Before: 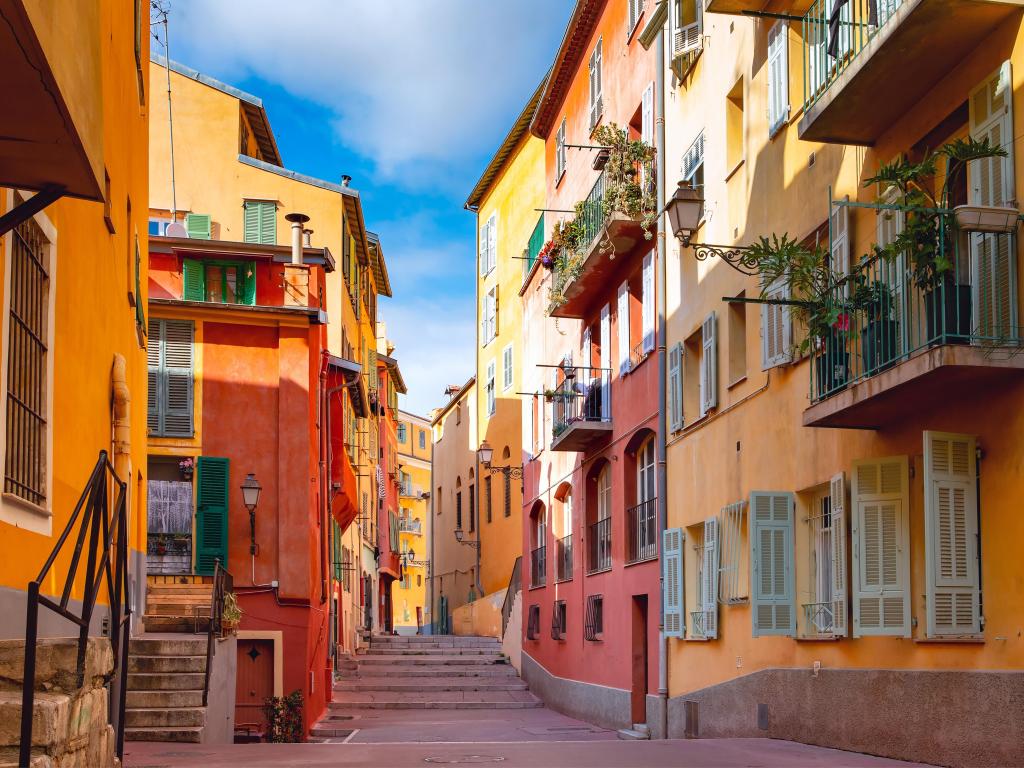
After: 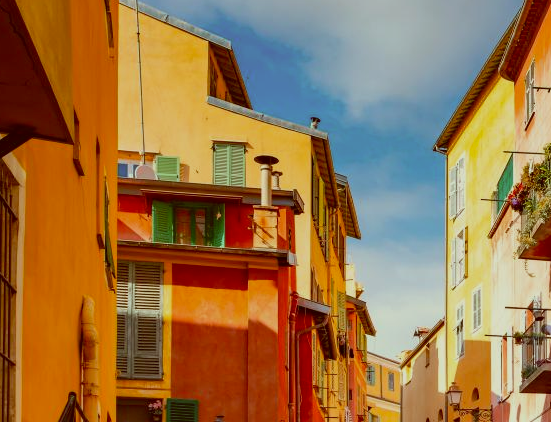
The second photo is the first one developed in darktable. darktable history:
exposure: exposure -0.491 EV, compensate exposure bias true
crop and rotate: left 3.037%, top 7.626%, right 43.062%, bottom 37.391%
color correction: highlights a* -6.01, highlights b* 9.45, shadows a* 10.54, shadows b* 23.55
